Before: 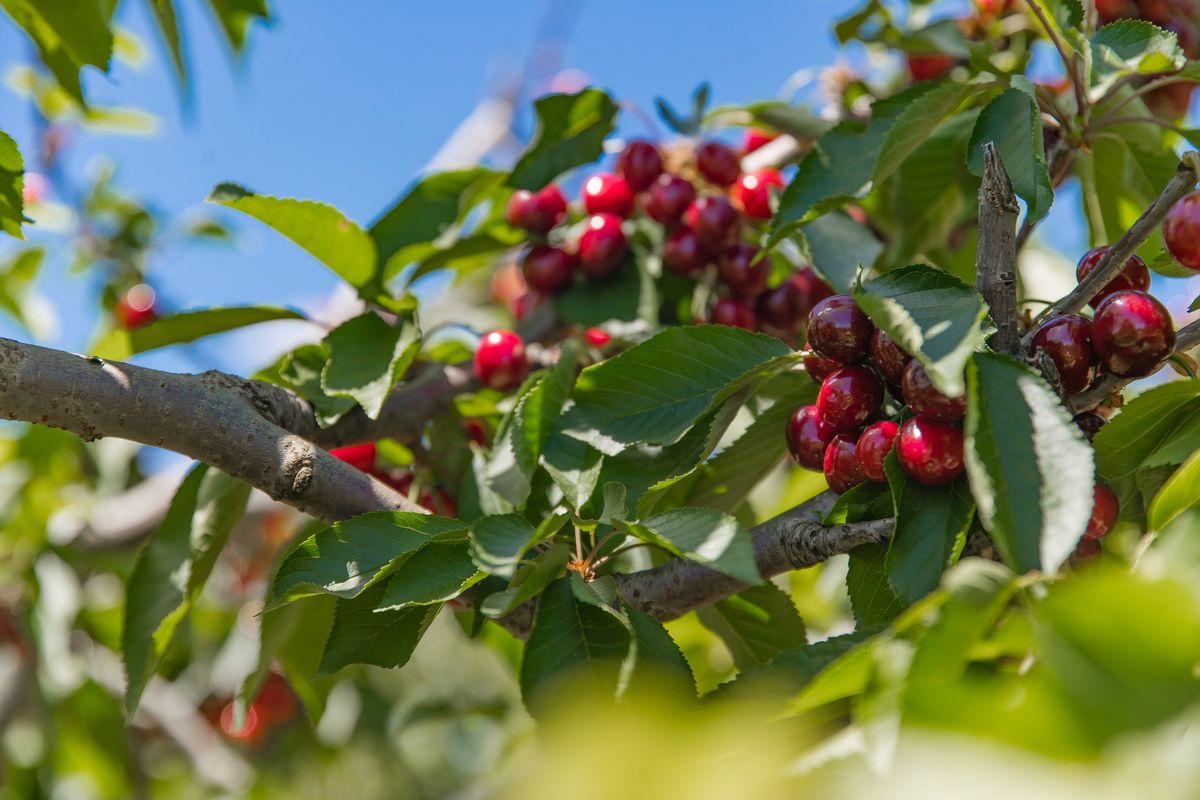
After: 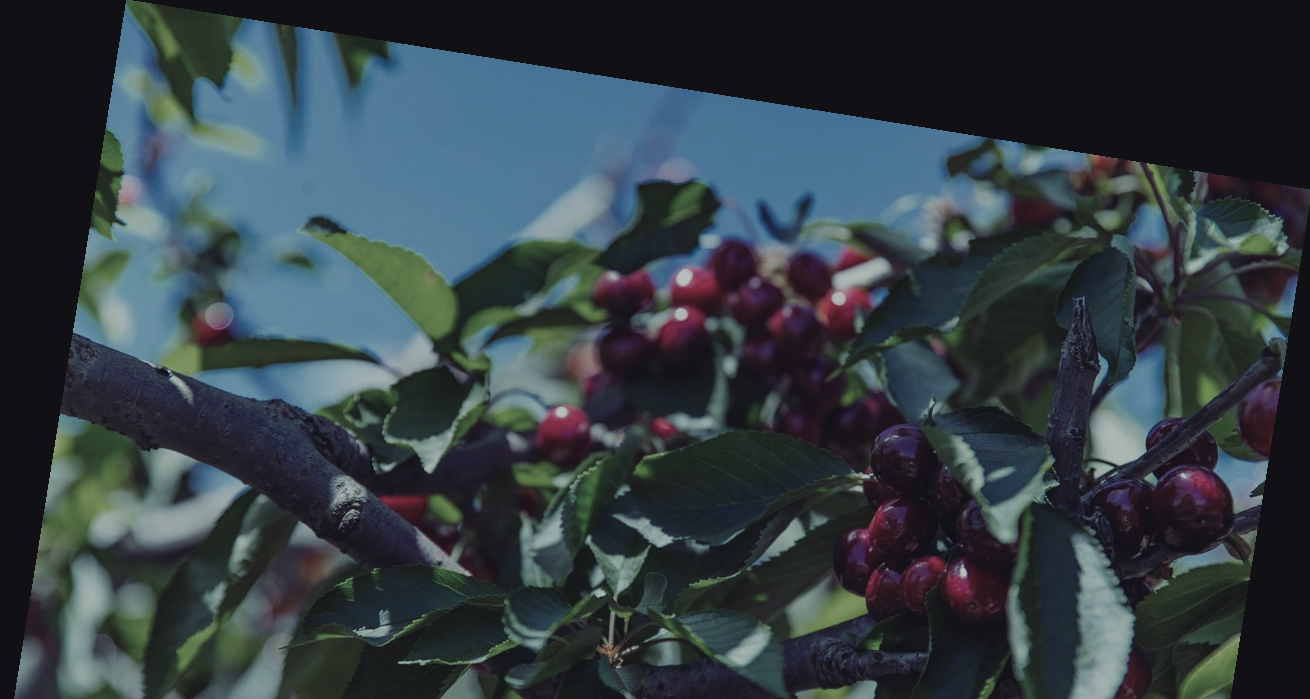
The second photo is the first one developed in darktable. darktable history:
crop: bottom 28.576%
filmic rgb: middle gray luminance 30%, black relative exposure -9 EV, white relative exposure 7 EV, threshold 6 EV, target black luminance 0%, hardness 2.94, latitude 2.04%, contrast 0.963, highlights saturation mix 5%, shadows ↔ highlights balance 12.16%, add noise in highlights 0, preserve chrominance no, color science v3 (2019), use custom middle-gray values true, iterations of high-quality reconstruction 0, contrast in highlights soft, enable highlight reconstruction true
rgb curve: curves: ch0 [(0, 0.186) (0.314, 0.284) (0.576, 0.466) (0.805, 0.691) (0.936, 0.886)]; ch1 [(0, 0.186) (0.314, 0.284) (0.581, 0.534) (0.771, 0.746) (0.936, 0.958)]; ch2 [(0, 0.216) (0.275, 0.39) (1, 1)], mode RGB, independent channels, compensate middle gray true, preserve colors none
rotate and perspective: rotation 9.12°, automatic cropping off
contrast brightness saturation: contrast 0.1, saturation -0.36
